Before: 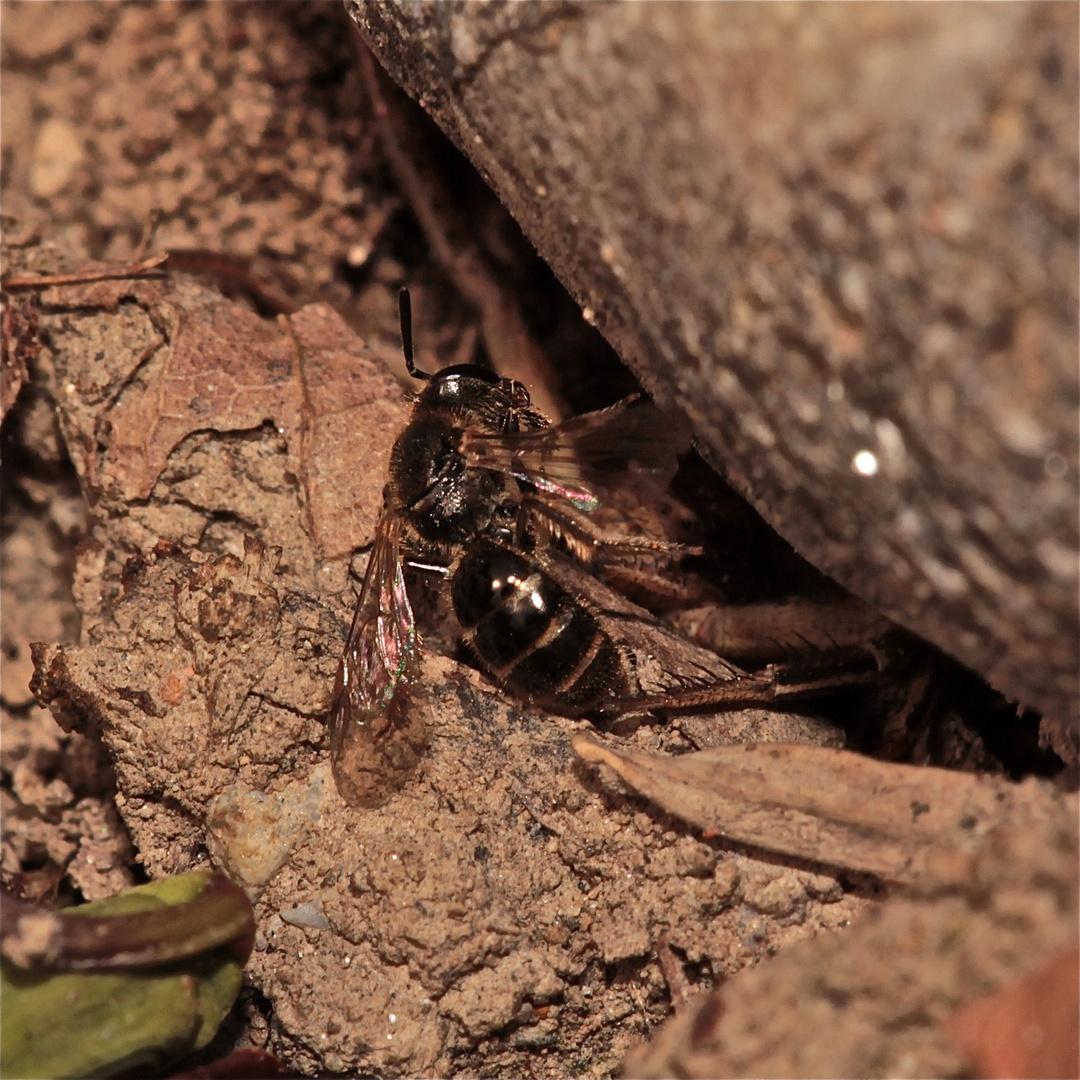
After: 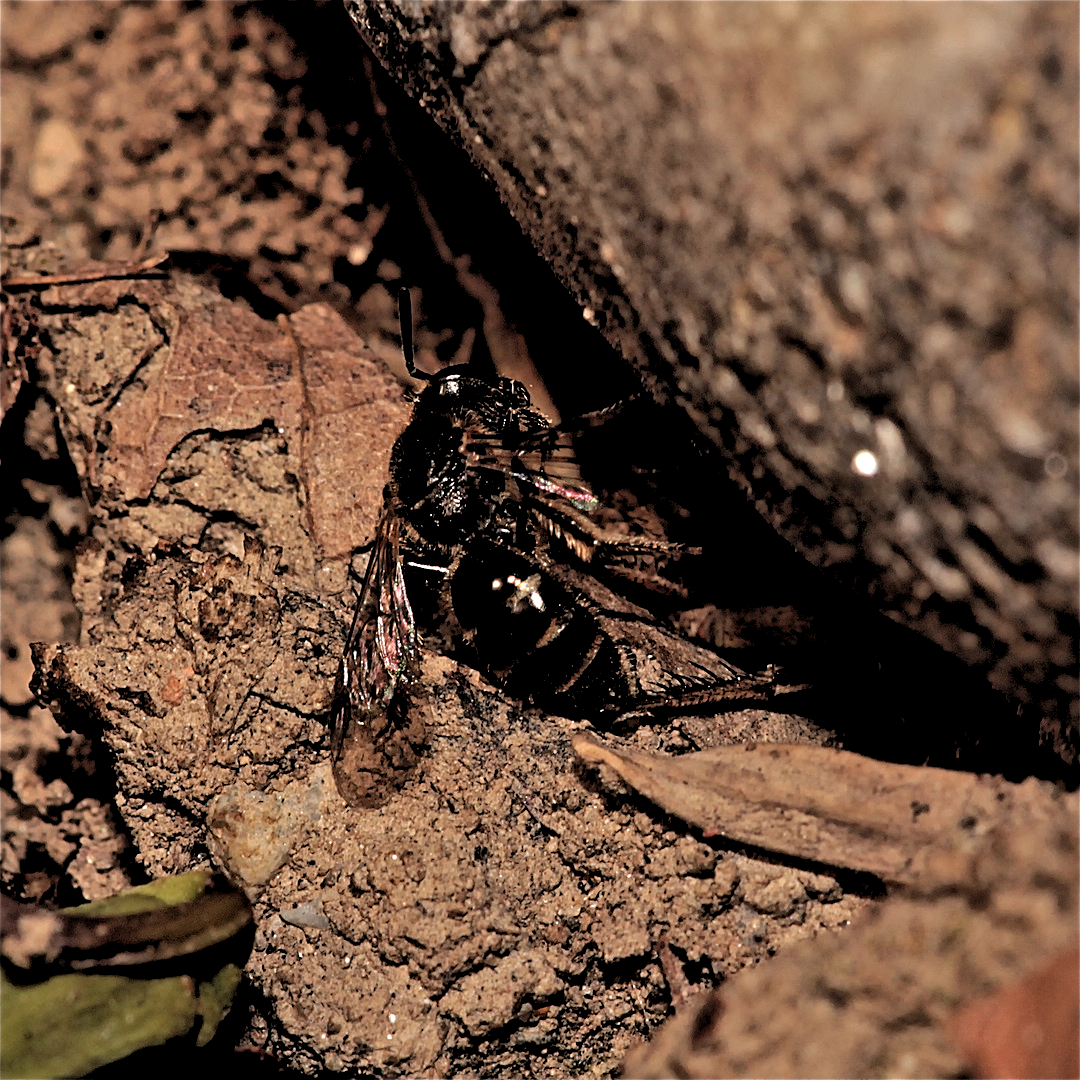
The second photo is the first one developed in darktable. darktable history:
rgb levels: levels [[0.034, 0.472, 0.904], [0, 0.5, 1], [0, 0.5, 1]]
sharpen: on, module defaults
